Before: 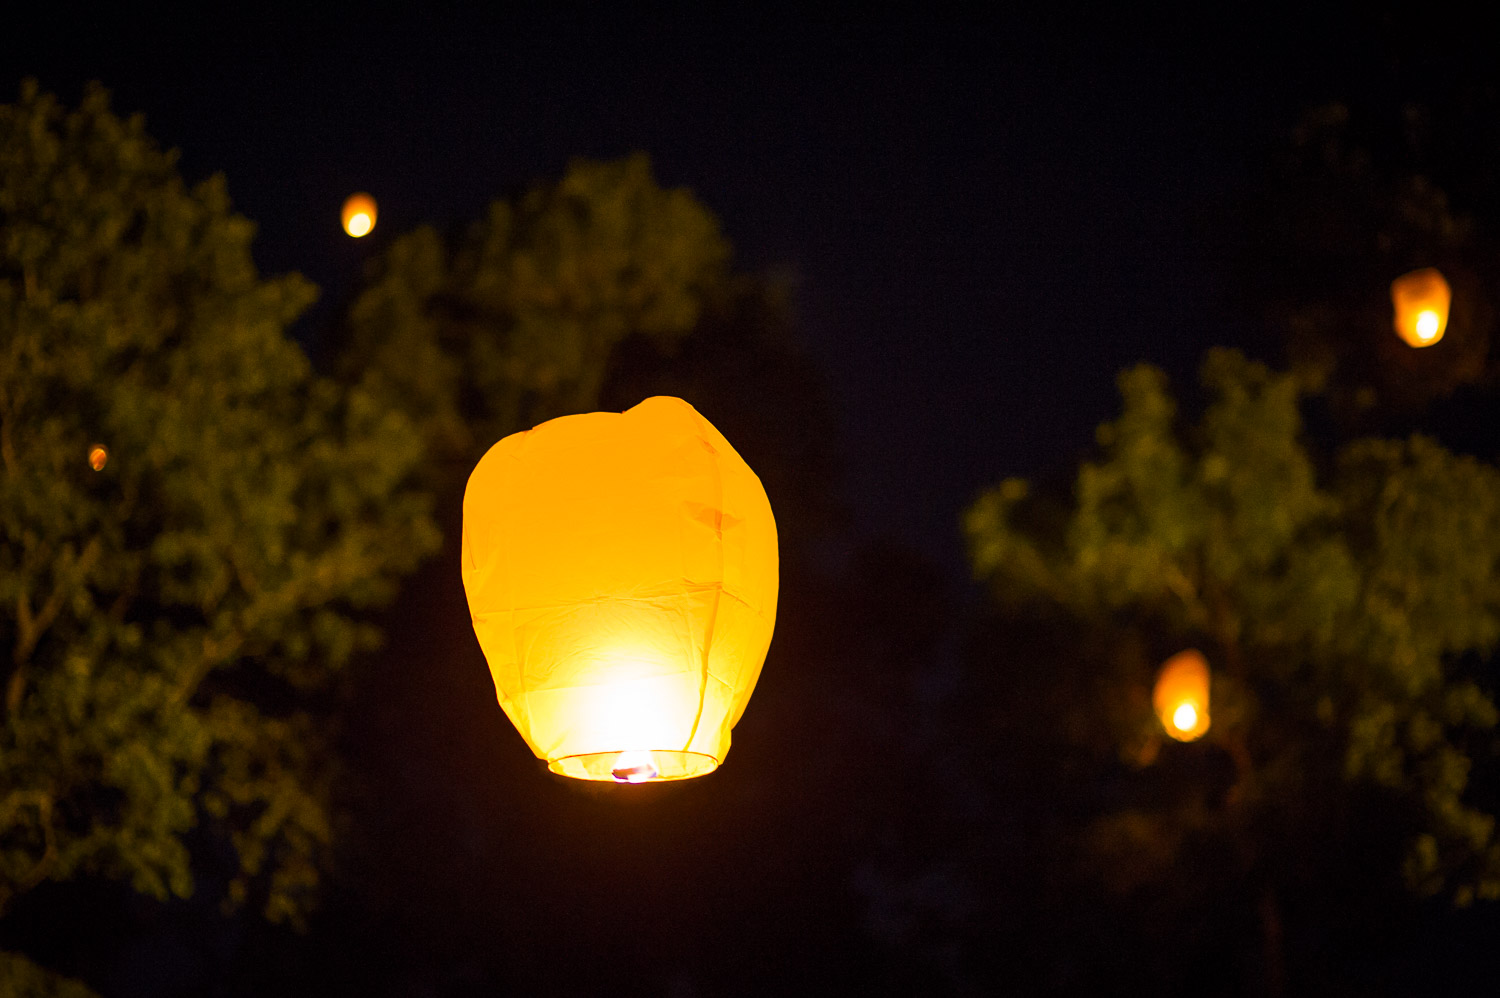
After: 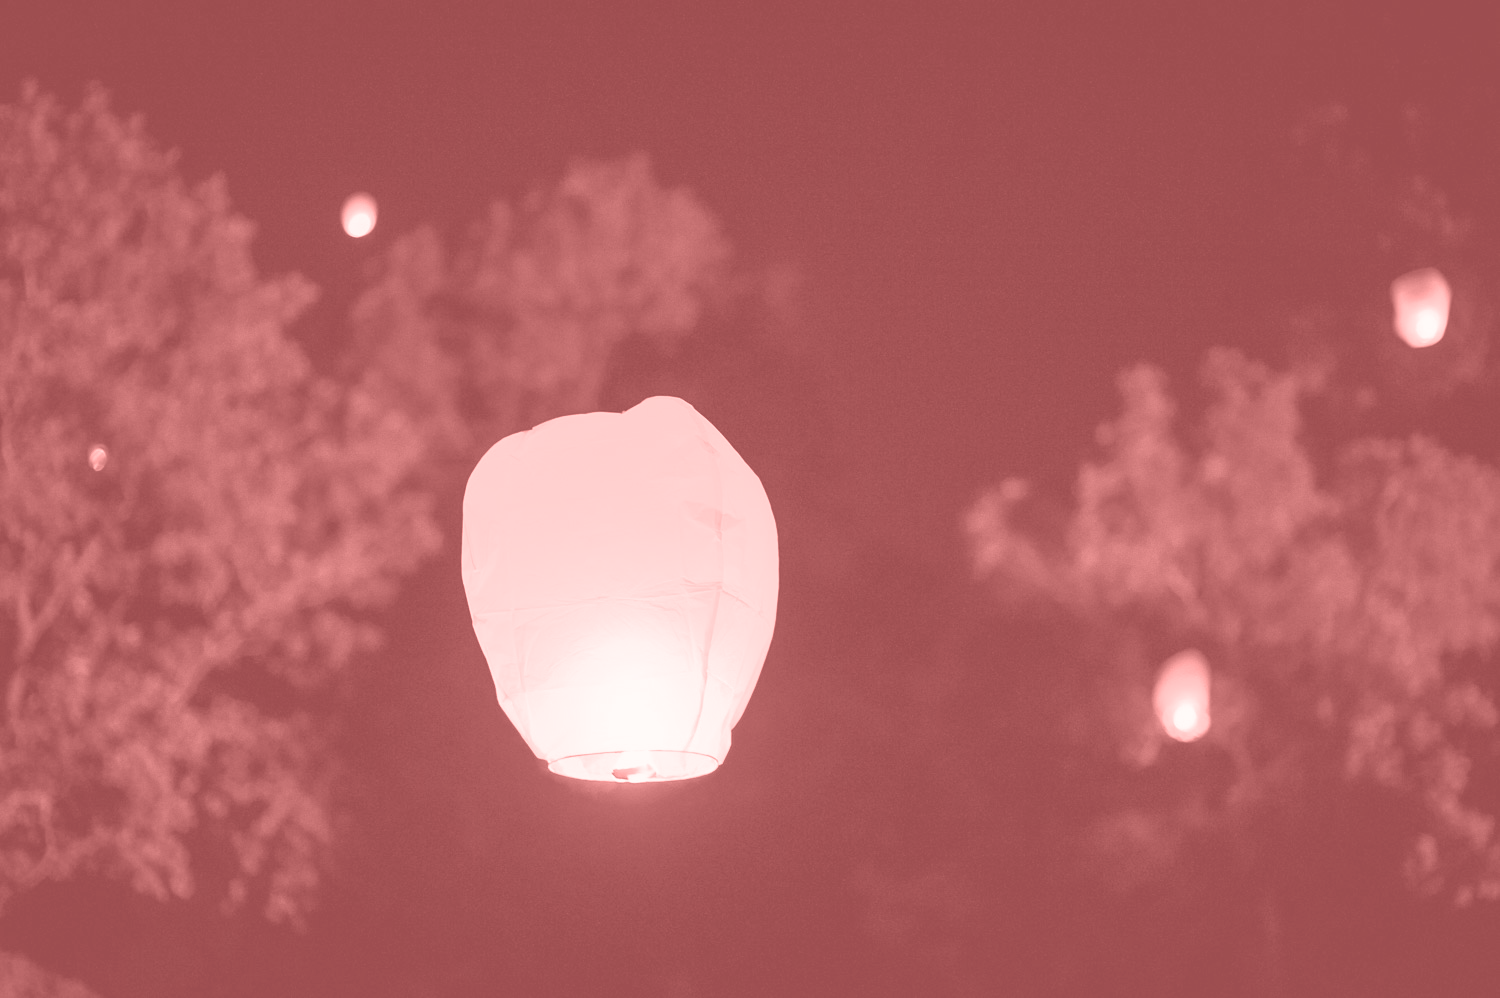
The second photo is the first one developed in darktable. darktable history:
colorize: saturation 51%, source mix 50.67%, lightness 50.67%
color balance rgb: perceptual saturation grading › global saturation 35%, perceptual saturation grading › highlights -30%, perceptual saturation grading › shadows 35%, perceptual brilliance grading › global brilliance 3%, perceptual brilliance grading › highlights -3%, perceptual brilliance grading › shadows 3%
exposure: black level correction 0, exposure 1.1 EV, compensate exposure bias true, compensate highlight preservation false
contrast brightness saturation: contrast -0.05, saturation -0.41
